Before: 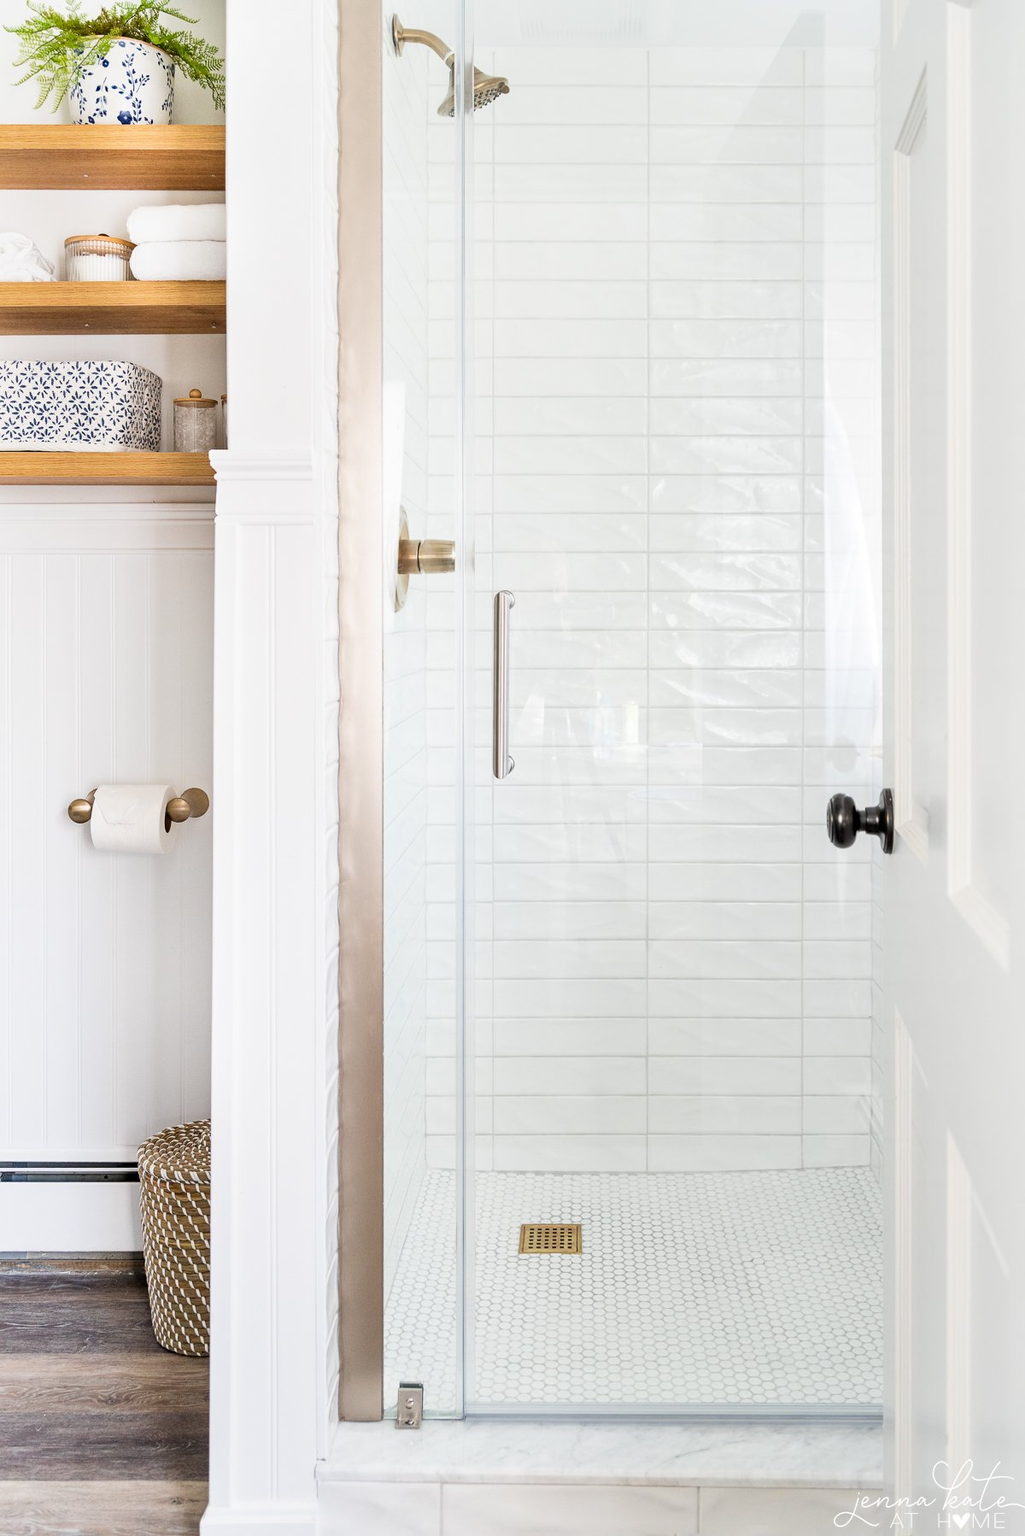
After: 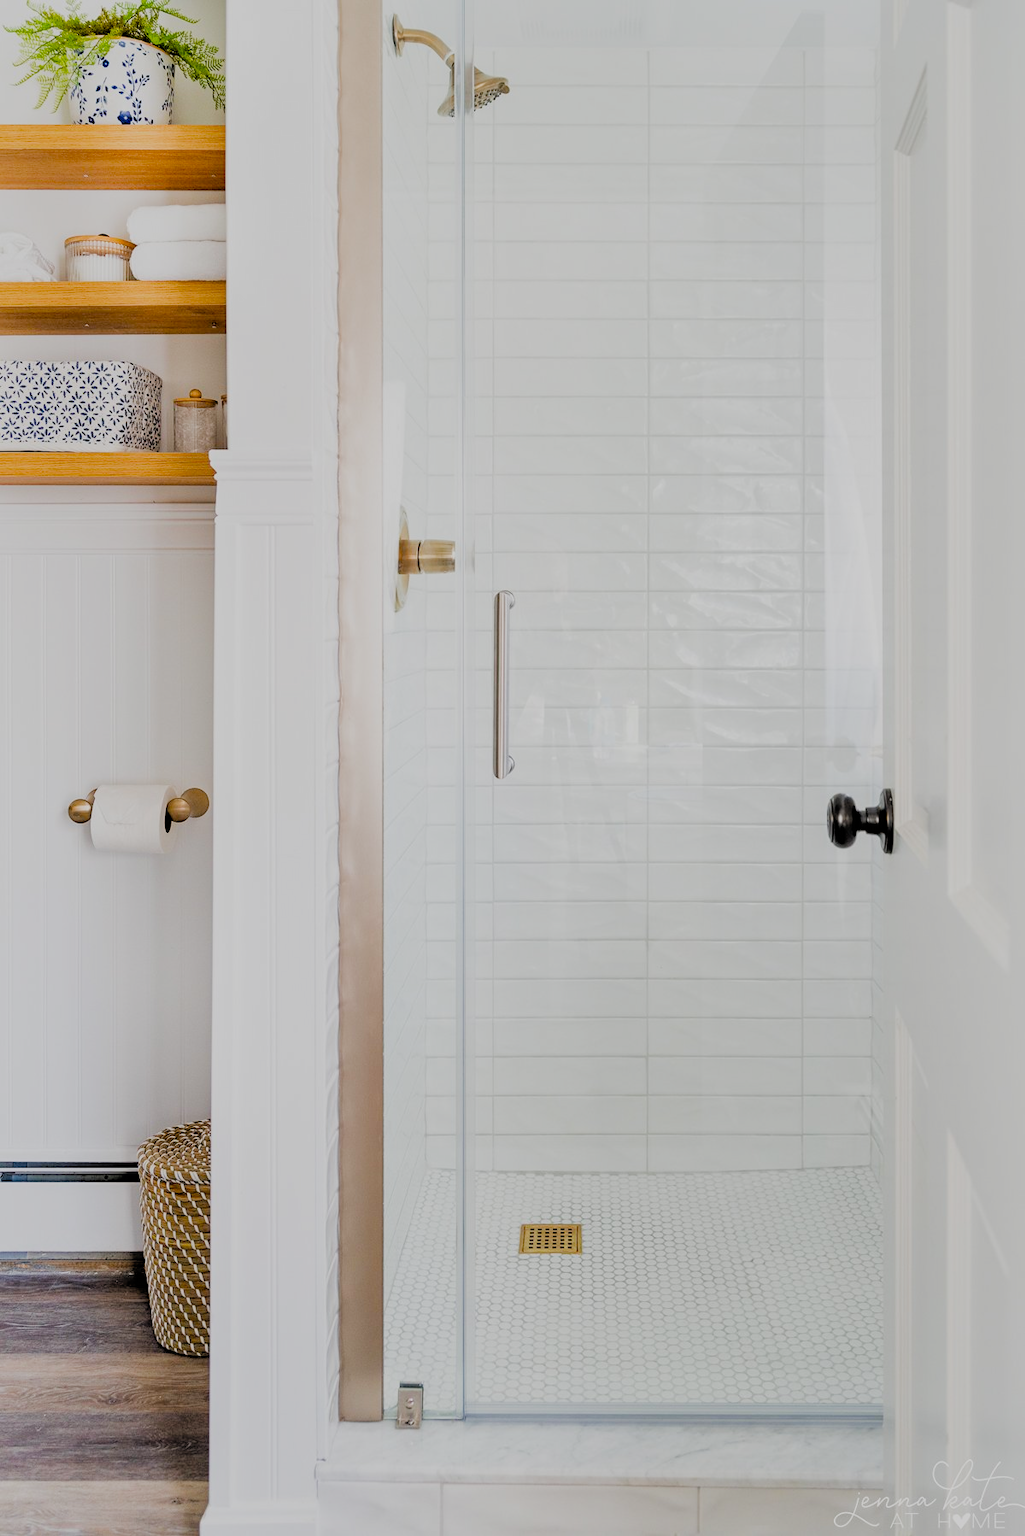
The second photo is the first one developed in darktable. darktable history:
tone equalizer: on, module defaults
filmic rgb: black relative exposure -4.4 EV, white relative exposure 5 EV, threshold 3 EV, hardness 2.23, latitude 40.06%, contrast 1.15, highlights saturation mix 10%, shadows ↔ highlights balance 1.04%, preserve chrominance RGB euclidean norm (legacy), color science v4 (2020), enable highlight reconstruction true
